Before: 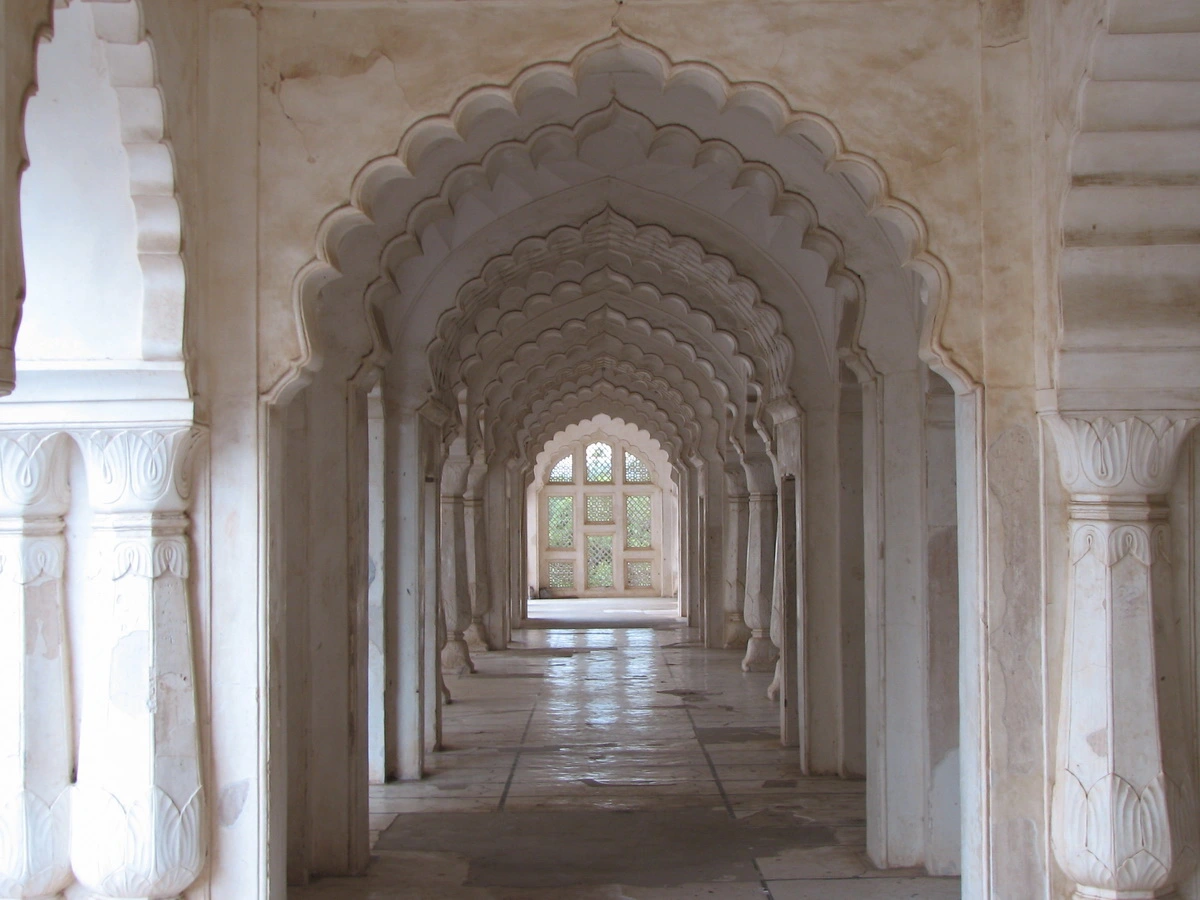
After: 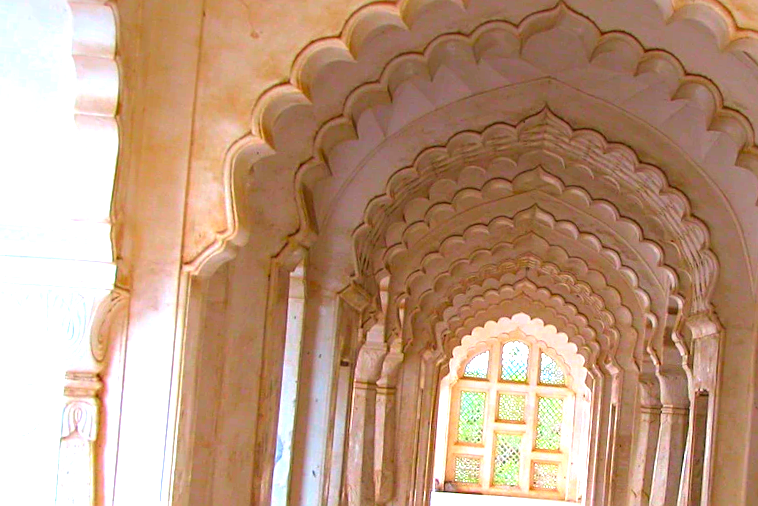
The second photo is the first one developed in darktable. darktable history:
color correction: saturation 3
crop and rotate: angle -4.99°, left 2.122%, top 6.945%, right 27.566%, bottom 30.519%
exposure: black level correction 0, exposure 1.35 EV, compensate exposure bias true, compensate highlight preservation false
local contrast: on, module defaults
graduated density: rotation -0.352°, offset 57.64
base curve: preserve colors none
sharpen: on, module defaults
